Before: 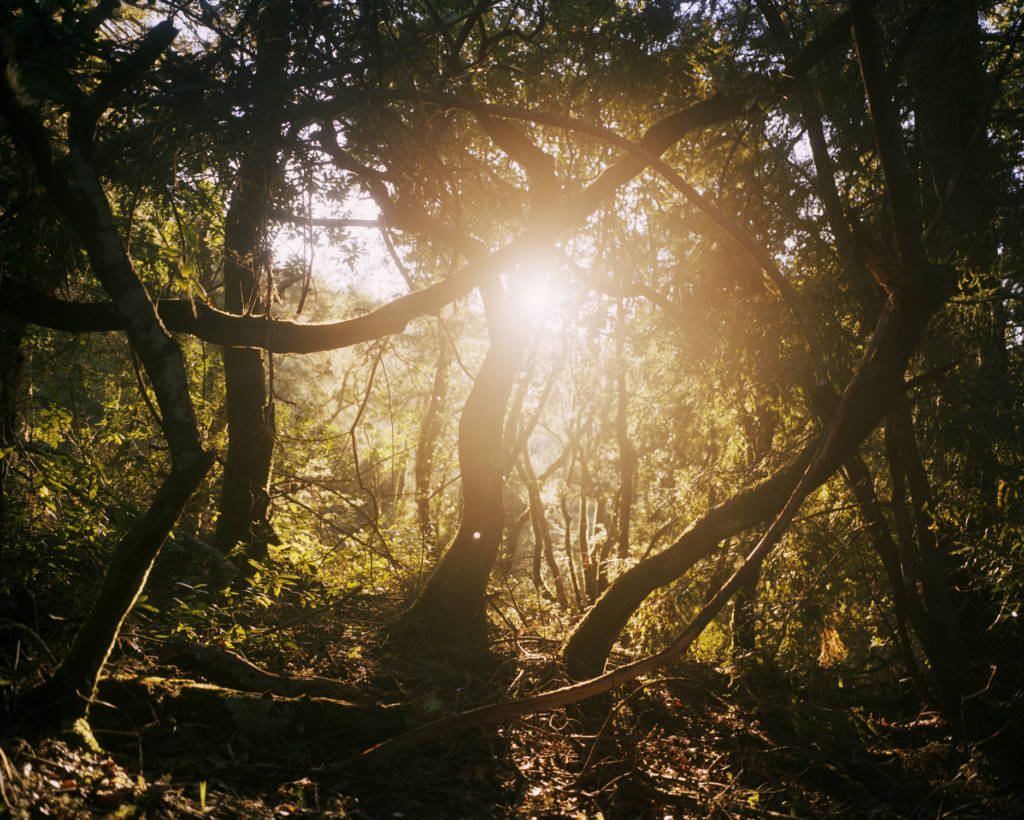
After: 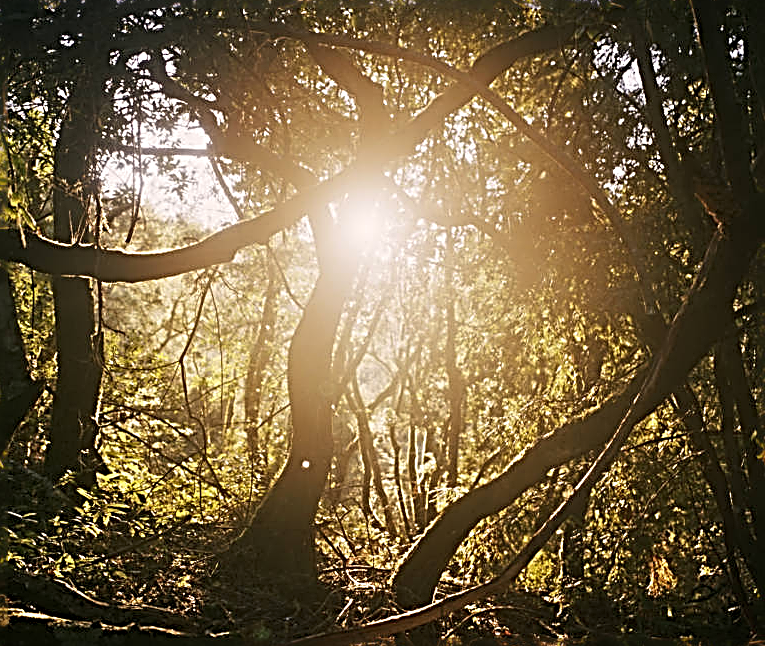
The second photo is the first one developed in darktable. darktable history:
sharpen: radius 3.158, amount 1.717
color correction: highlights b* 2.93
crop: left 16.774%, top 8.76%, right 8.478%, bottom 12.453%
